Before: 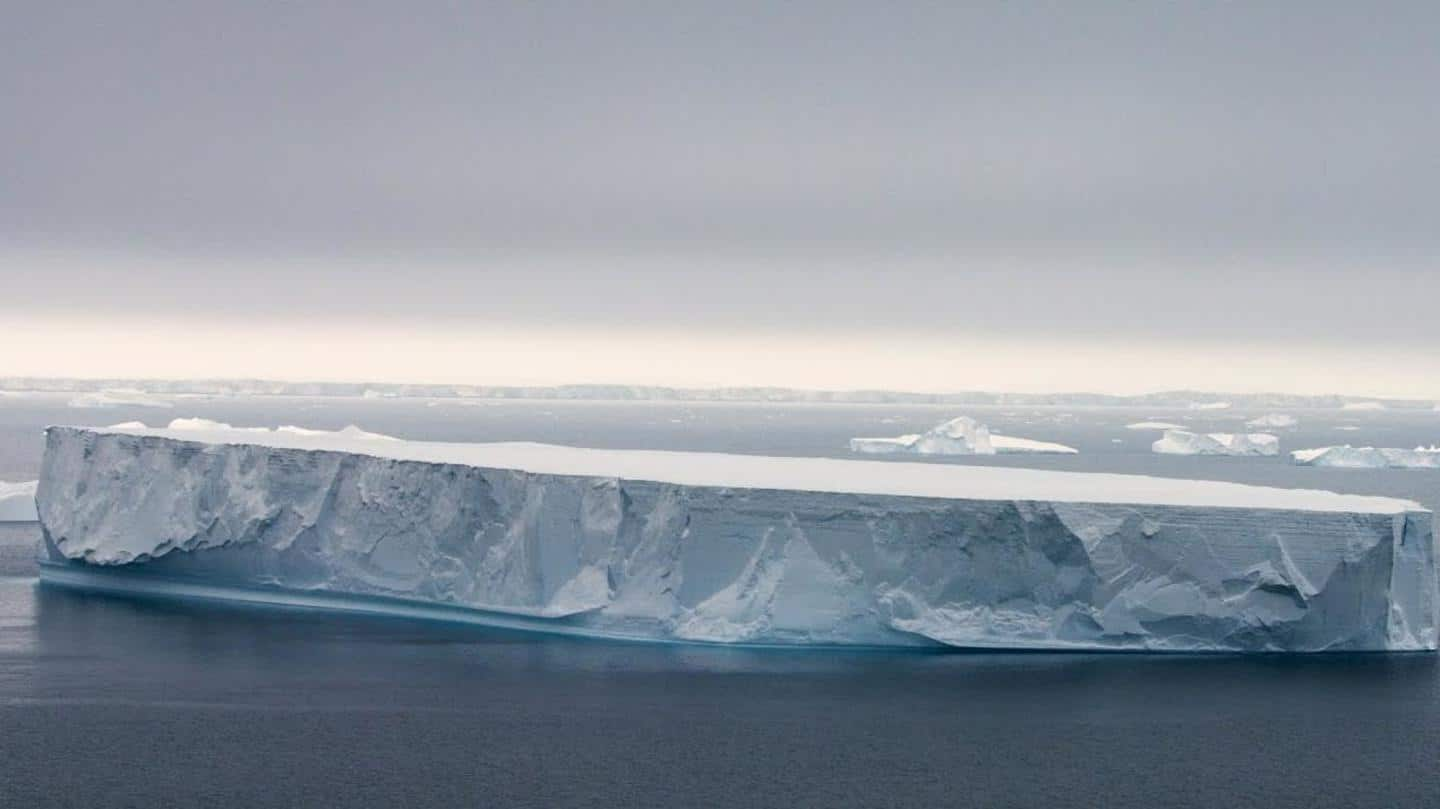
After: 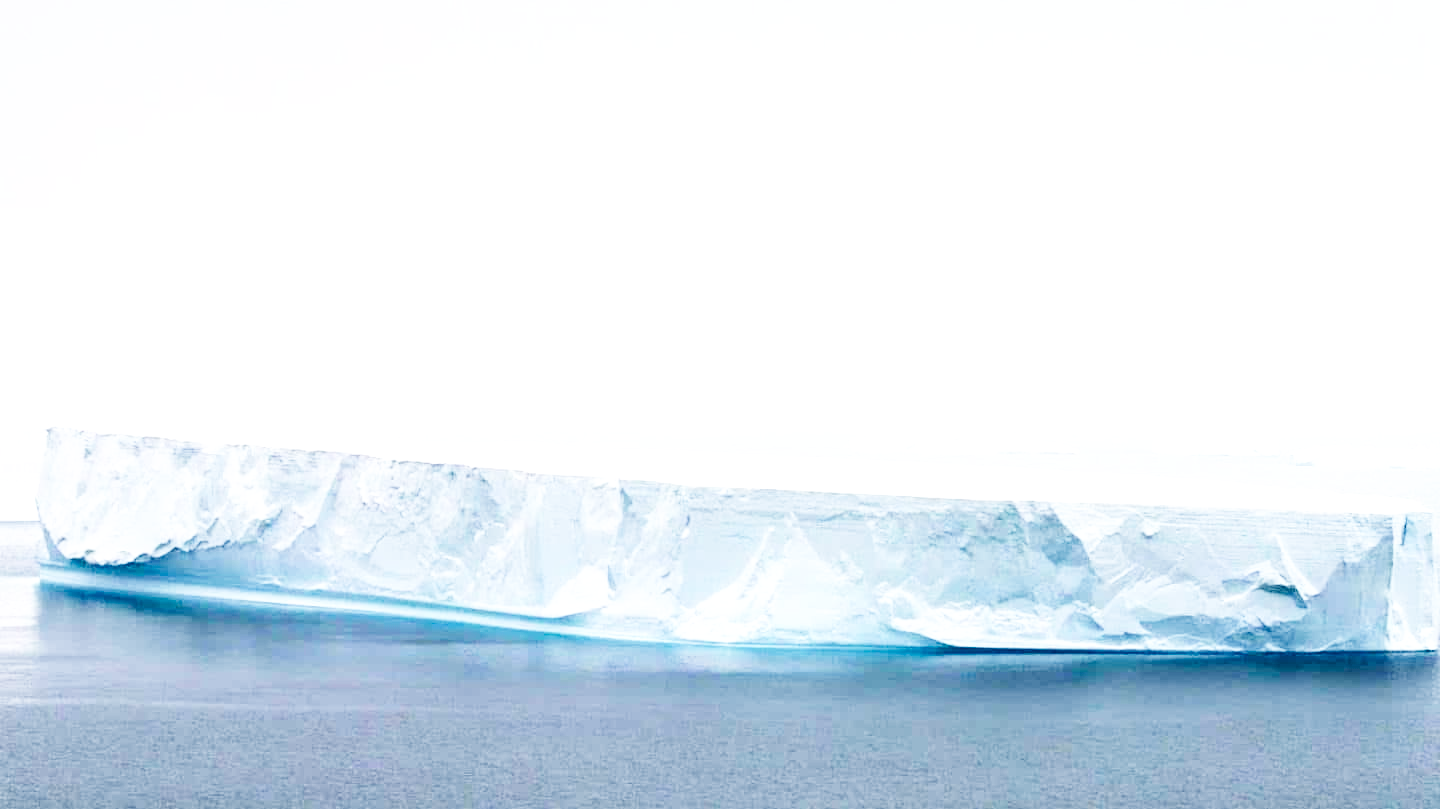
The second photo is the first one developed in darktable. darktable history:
exposure: black level correction 0, exposure 1.2 EV, compensate highlight preservation false
base curve: curves: ch0 [(0, 0.003) (0.001, 0.002) (0.006, 0.004) (0.02, 0.022) (0.048, 0.086) (0.094, 0.234) (0.162, 0.431) (0.258, 0.629) (0.385, 0.8) (0.548, 0.918) (0.751, 0.988) (1, 1)], preserve colors none
